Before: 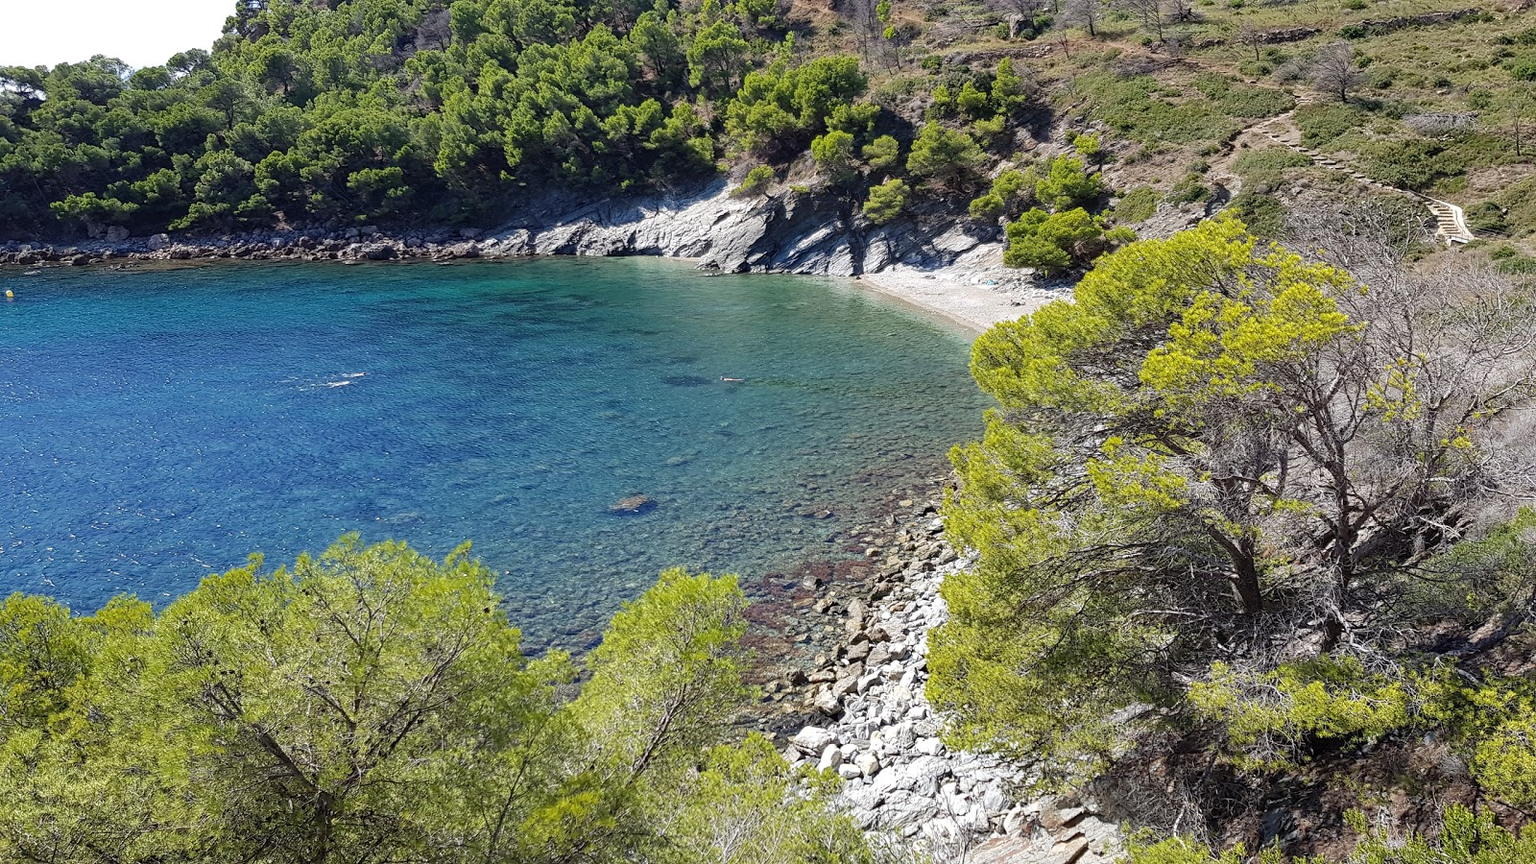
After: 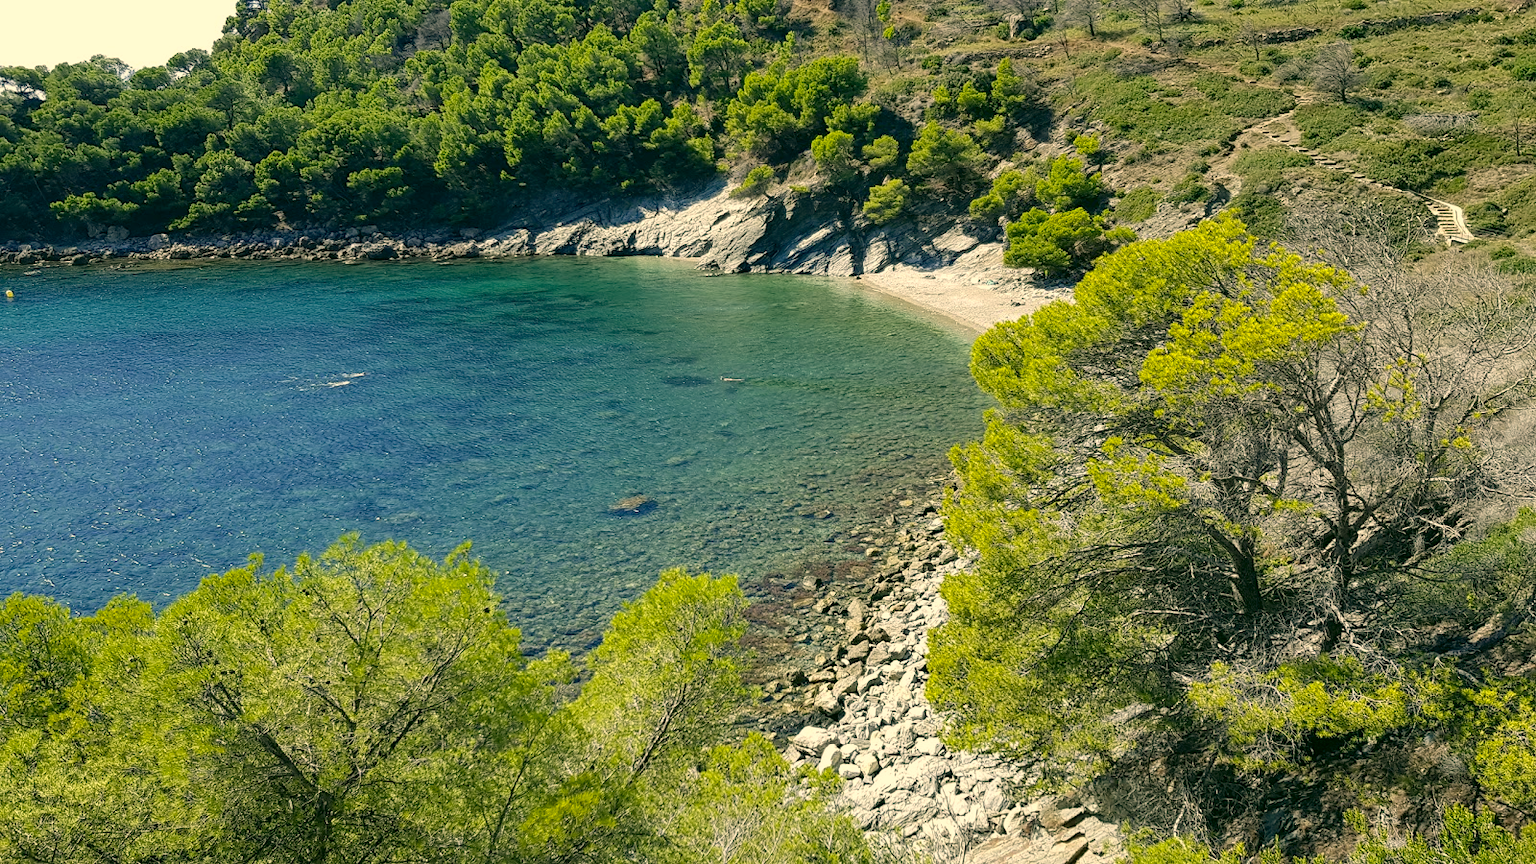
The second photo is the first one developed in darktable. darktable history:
color correction: highlights a* 4.88, highlights b* 23.54, shadows a* -15.75, shadows b* 3.74
